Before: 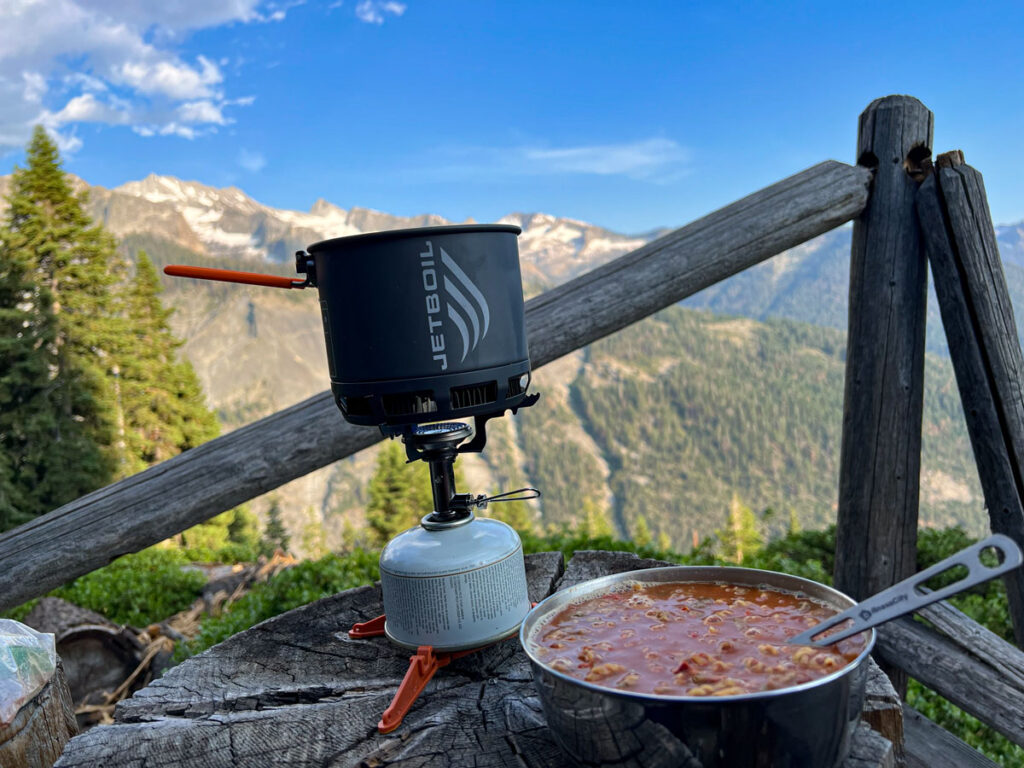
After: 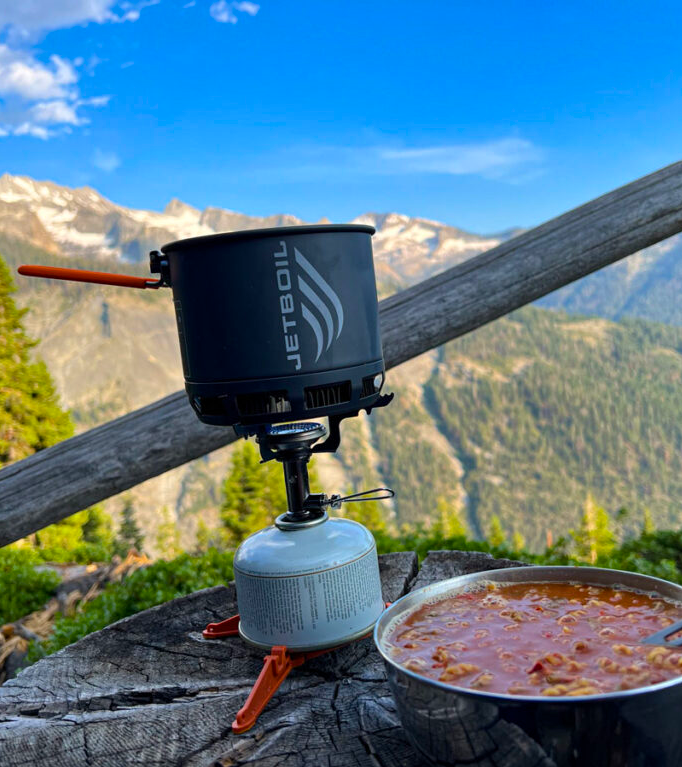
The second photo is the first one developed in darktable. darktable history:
color balance rgb: perceptual saturation grading › global saturation 20%, global vibrance 20%
crop and rotate: left 14.292%, right 19.041%
